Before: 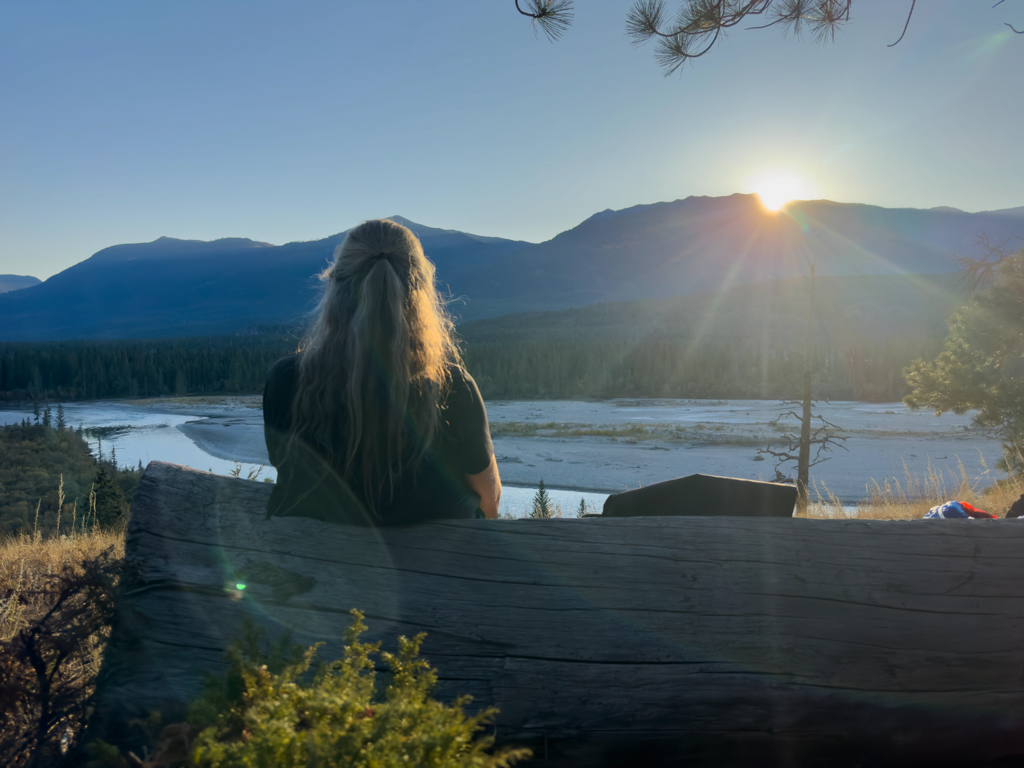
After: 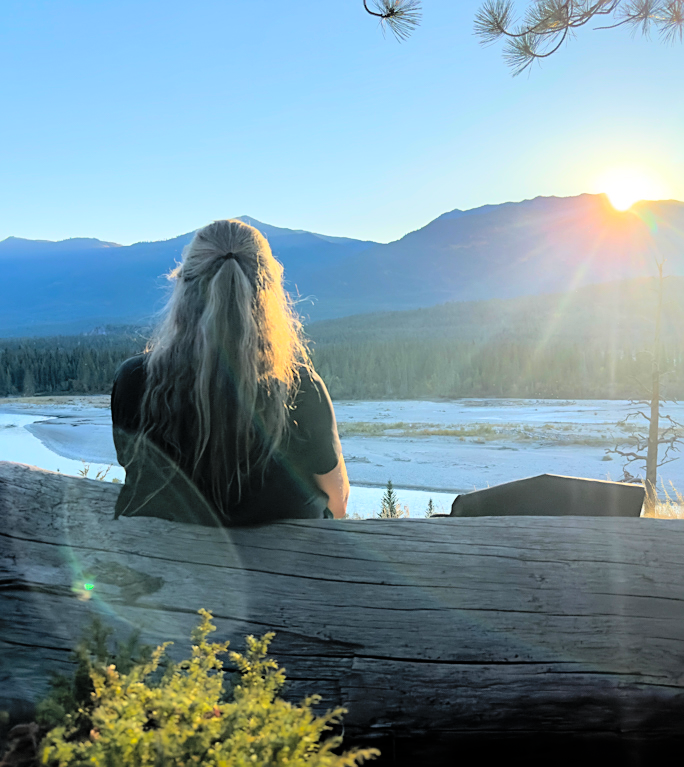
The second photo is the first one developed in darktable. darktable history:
exposure: black level correction 0, exposure 0.498 EV, compensate highlight preservation false
filmic rgb: black relative exposure -11.82 EV, white relative exposure 5.43 EV, threshold 2.97 EV, hardness 4.49, latitude 49.59%, contrast 1.14, color science v4 (2020), iterations of high-quality reconstruction 0, enable highlight reconstruction true
tone equalizer: -8 EV -0.408 EV, -7 EV -0.356 EV, -6 EV -0.342 EV, -5 EV -0.203 EV, -3 EV 0.189 EV, -2 EV 0.309 EV, -1 EV 0.37 EV, +0 EV 0.397 EV
contrast brightness saturation: brightness 0.094, saturation 0.195
tone curve: curves: ch0 [(0, 0) (0.003, 0.004) (0.011, 0.014) (0.025, 0.032) (0.044, 0.057) (0.069, 0.089) (0.1, 0.128) (0.136, 0.174) (0.177, 0.227) (0.224, 0.287) (0.277, 0.354) (0.335, 0.427) (0.399, 0.507) (0.468, 0.582) (0.543, 0.653) (0.623, 0.726) (0.709, 0.799) (0.801, 0.876) (0.898, 0.937) (1, 1)], color space Lab, independent channels, preserve colors none
shadows and highlights: on, module defaults
crop and rotate: left 14.861%, right 18.333%
sharpen: on, module defaults
